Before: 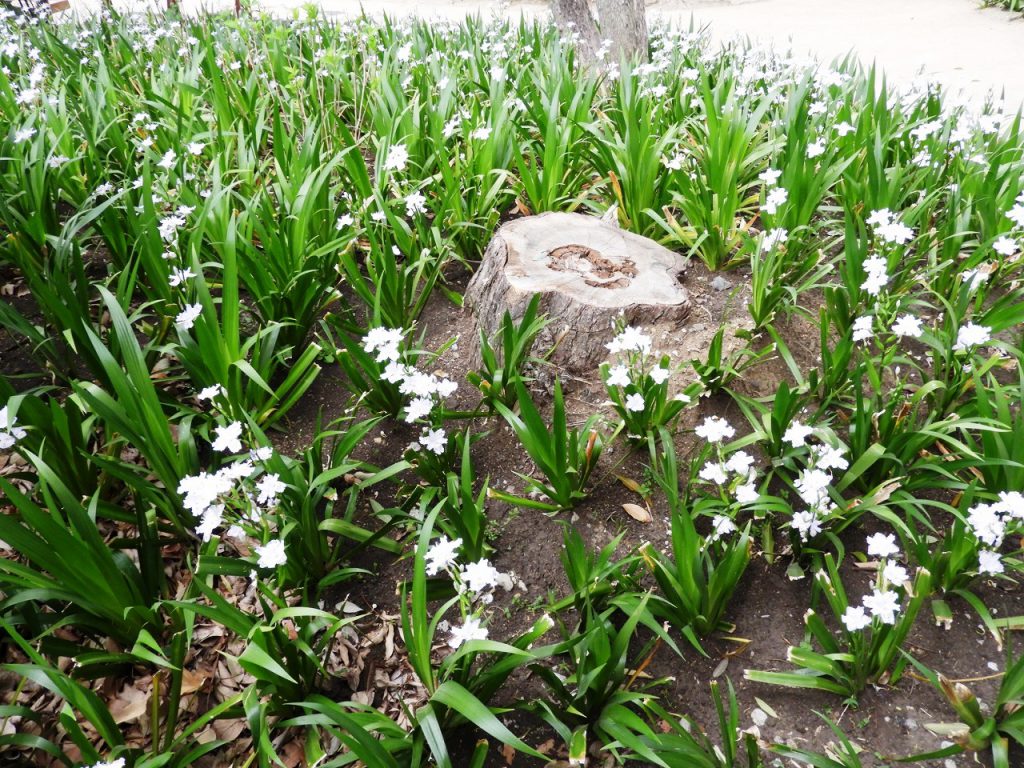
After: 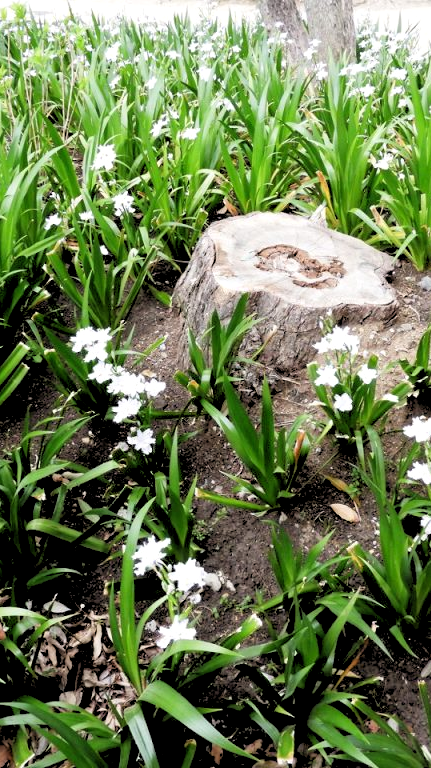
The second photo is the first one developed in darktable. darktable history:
crop: left 28.583%, right 29.231%
rgb levels: levels [[0.029, 0.461, 0.922], [0, 0.5, 1], [0, 0.5, 1]]
